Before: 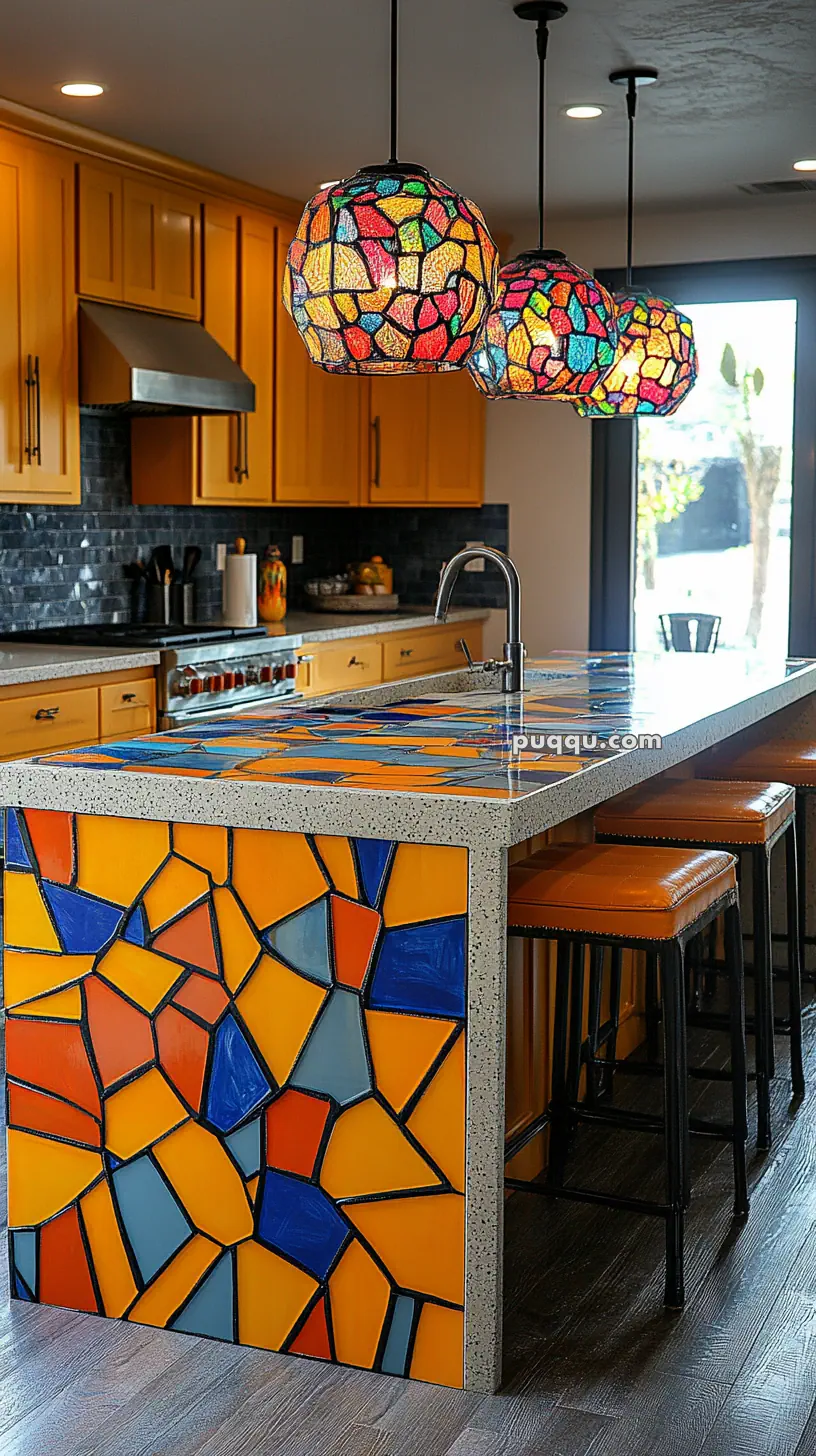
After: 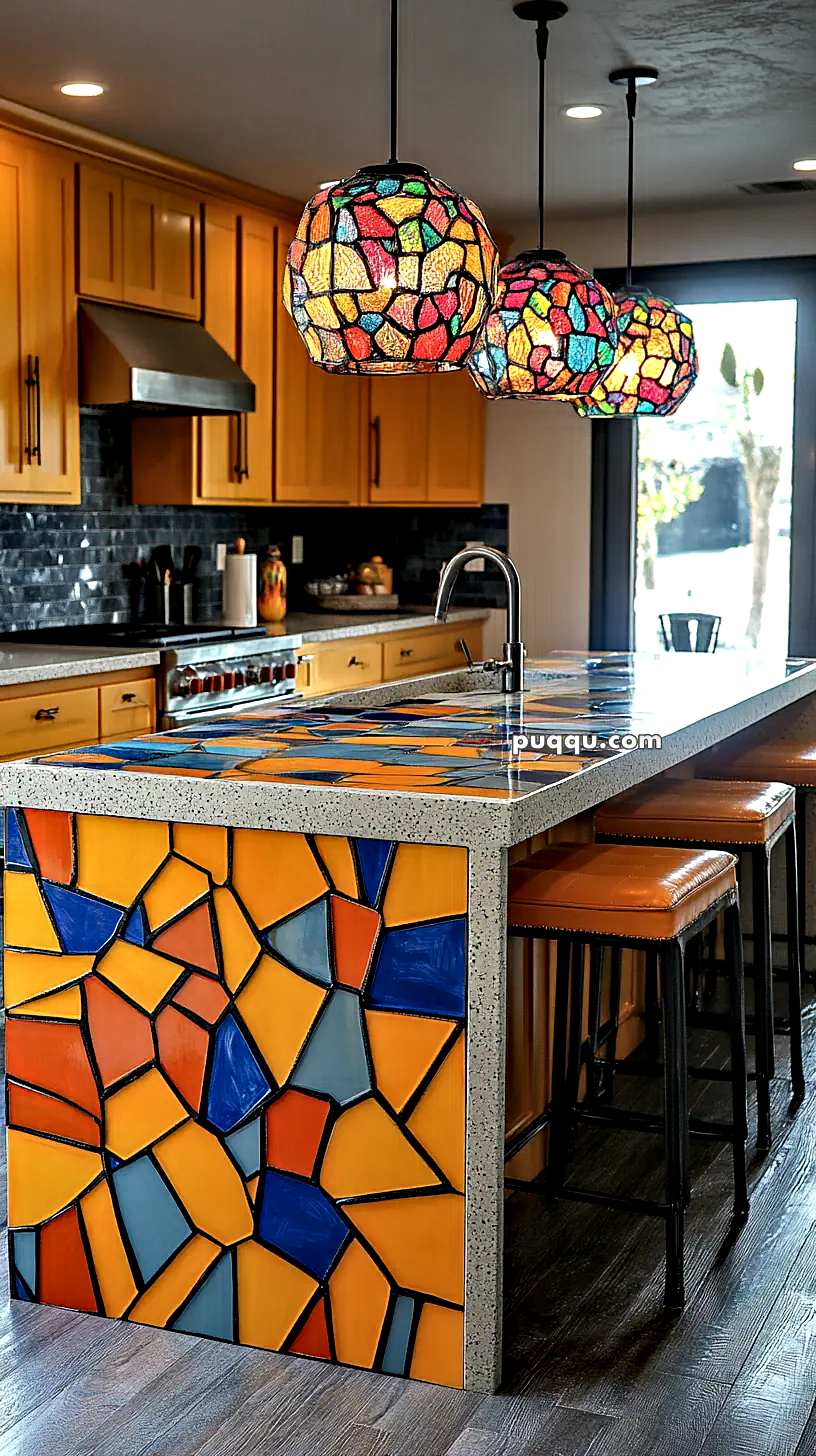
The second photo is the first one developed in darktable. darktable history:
contrast equalizer: octaves 7, y [[0.511, 0.558, 0.631, 0.632, 0.559, 0.512], [0.5 ×6], [0.507, 0.559, 0.627, 0.644, 0.647, 0.647], [0 ×6], [0 ×6]]
